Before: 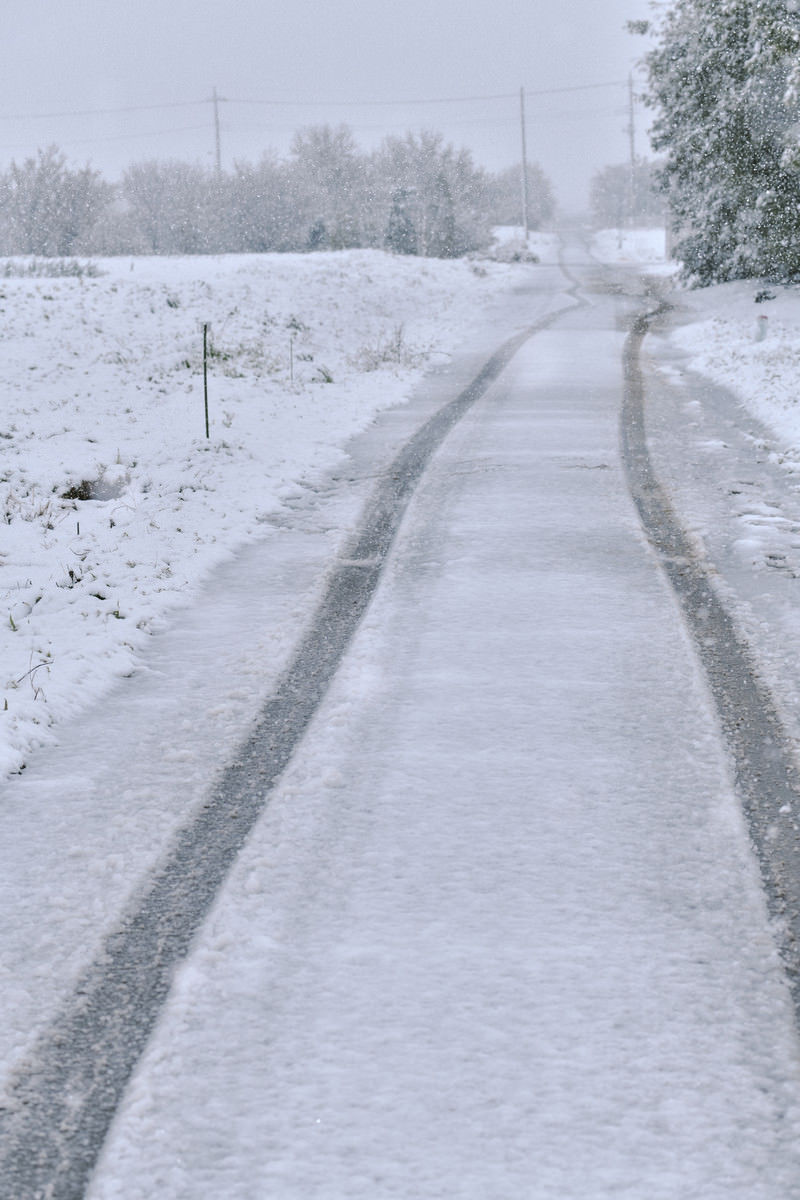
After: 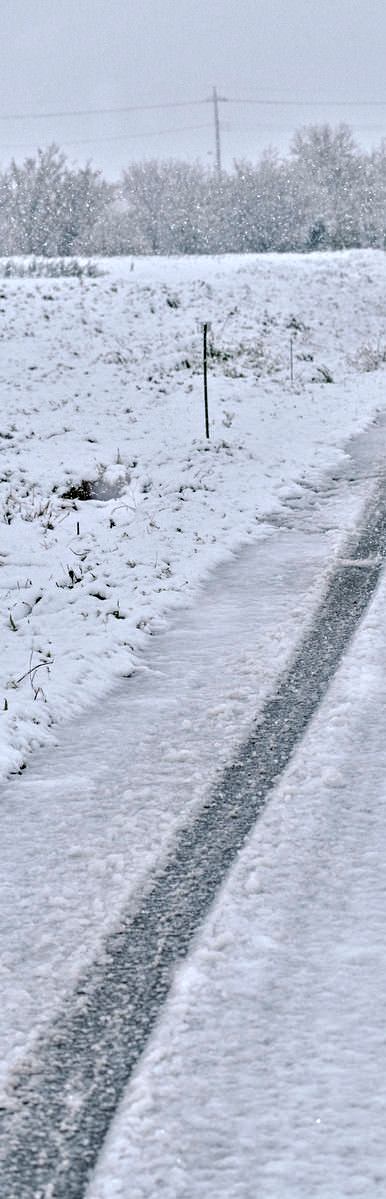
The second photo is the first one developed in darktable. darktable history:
contrast equalizer: y [[0.5, 0.542, 0.583, 0.625, 0.667, 0.708], [0.5 ×6], [0.5 ×6], [0 ×6], [0 ×6]]
local contrast: highlights 101%, shadows 100%, detail 120%, midtone range 0.2
crop and rotate: left 0.059%, top 0%, right 51.66%
